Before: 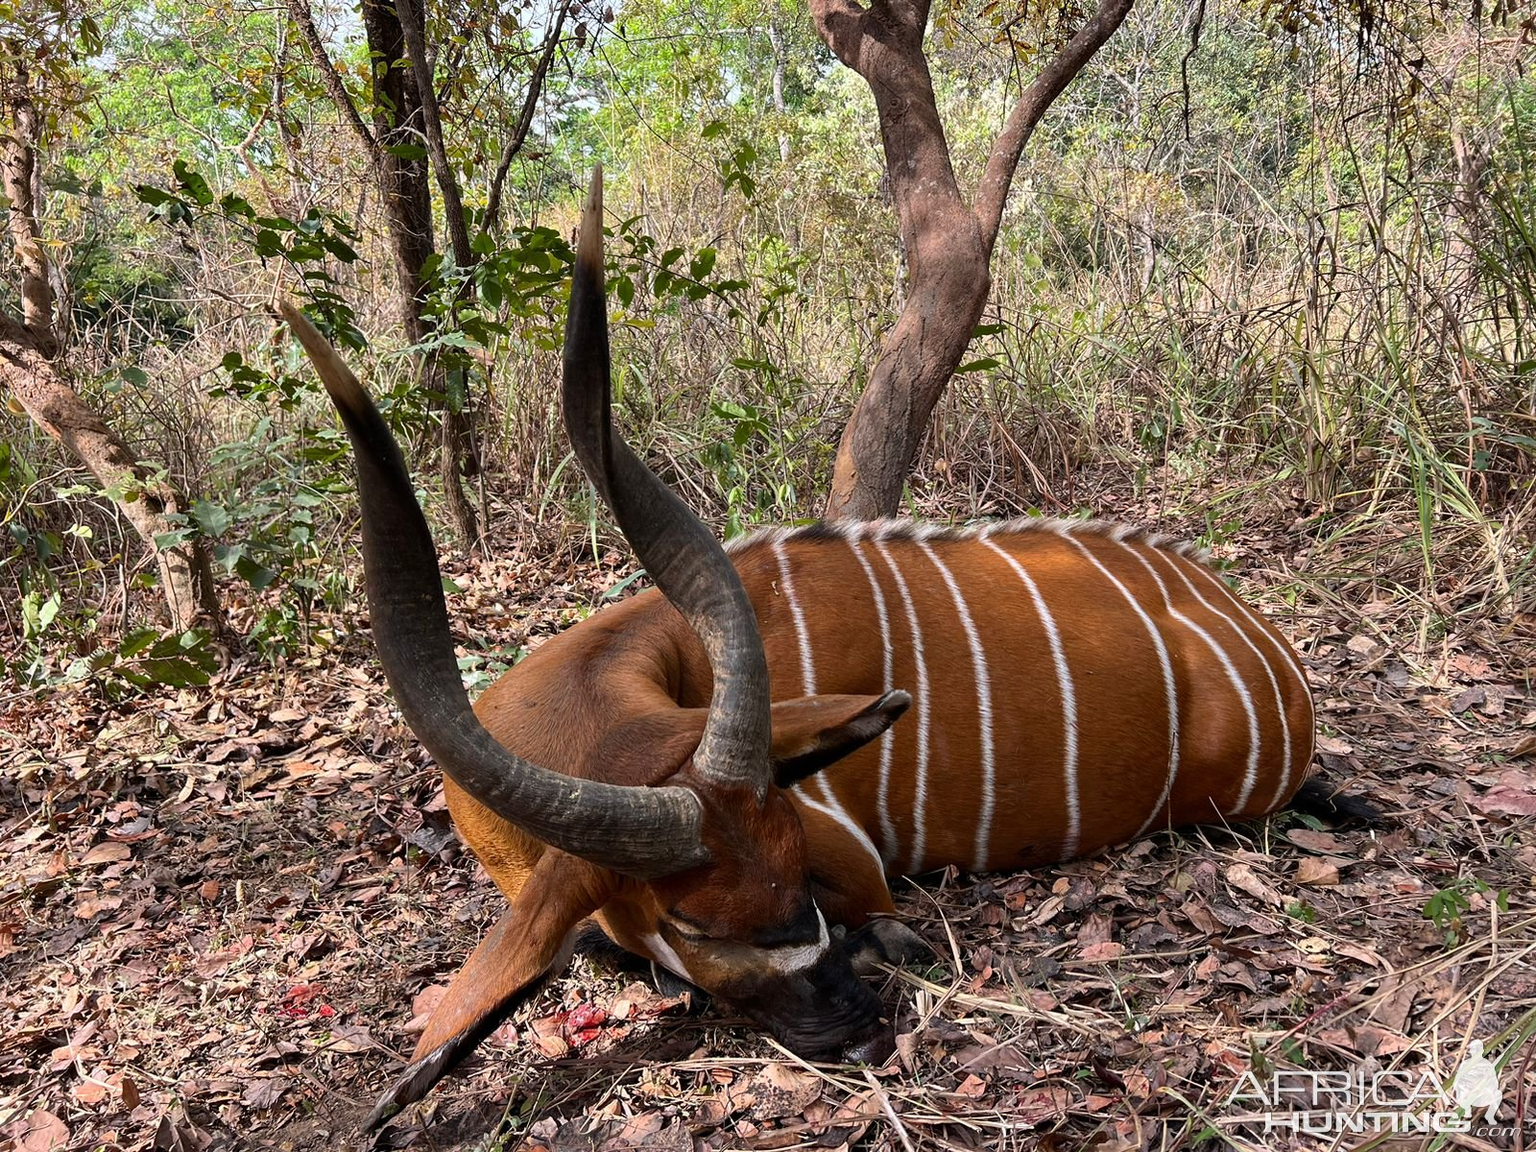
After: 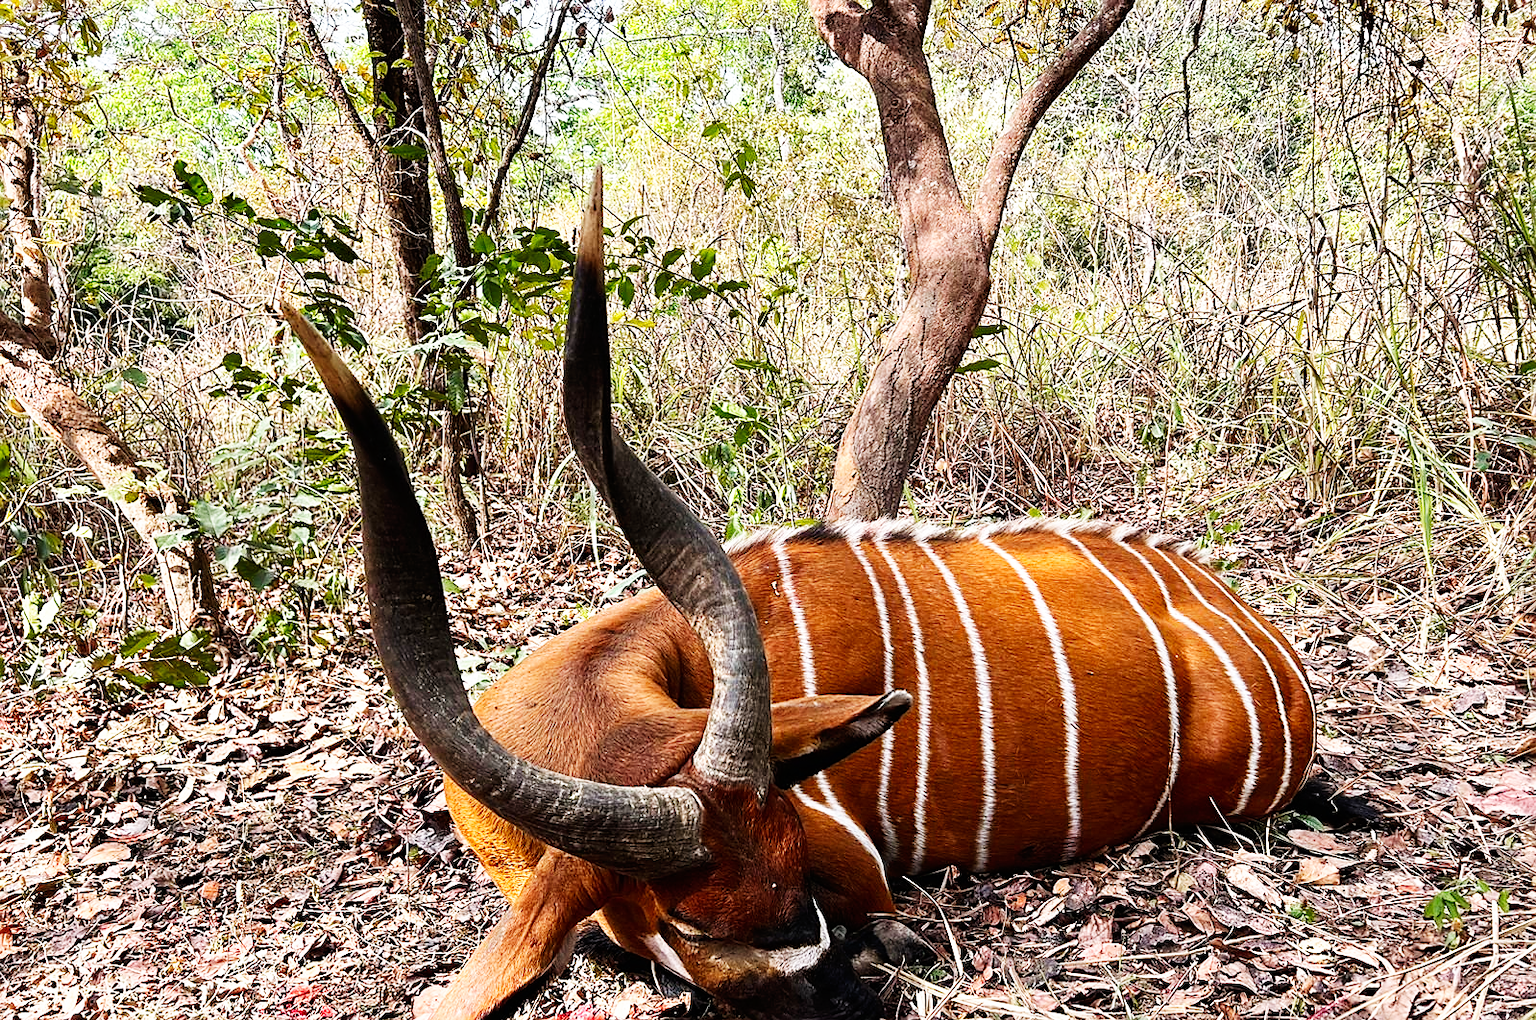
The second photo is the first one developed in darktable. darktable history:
crop and rotate: top 0%, bottom 11.49%
sharpen: on, module defaults
base curve: curves: ch0 [(0, 0) (0.007, 0.004) (0.027, 0.03) (0.046, 0.07) (0.207, 0.54) (0.442, 0.872) (0.673, 0.972) (1, 1)], preserve colors none
